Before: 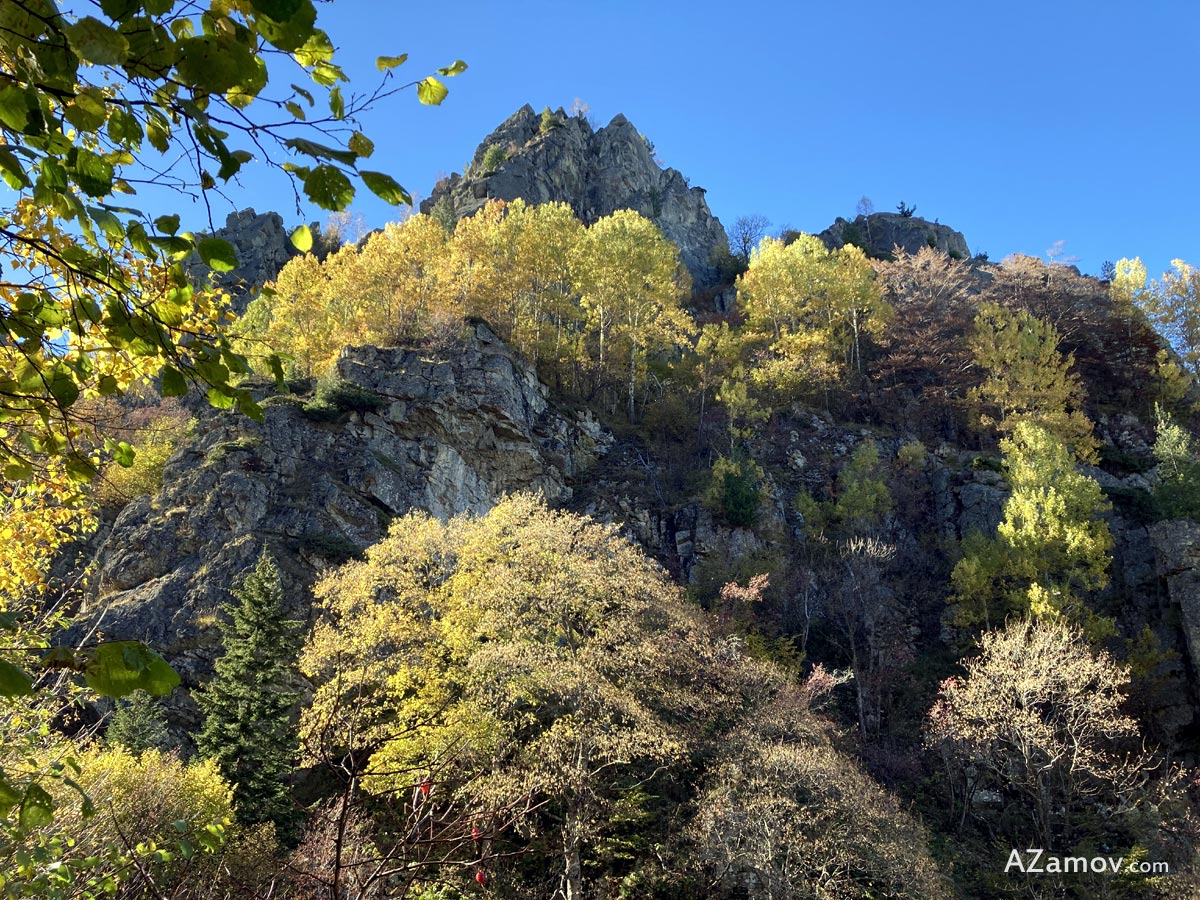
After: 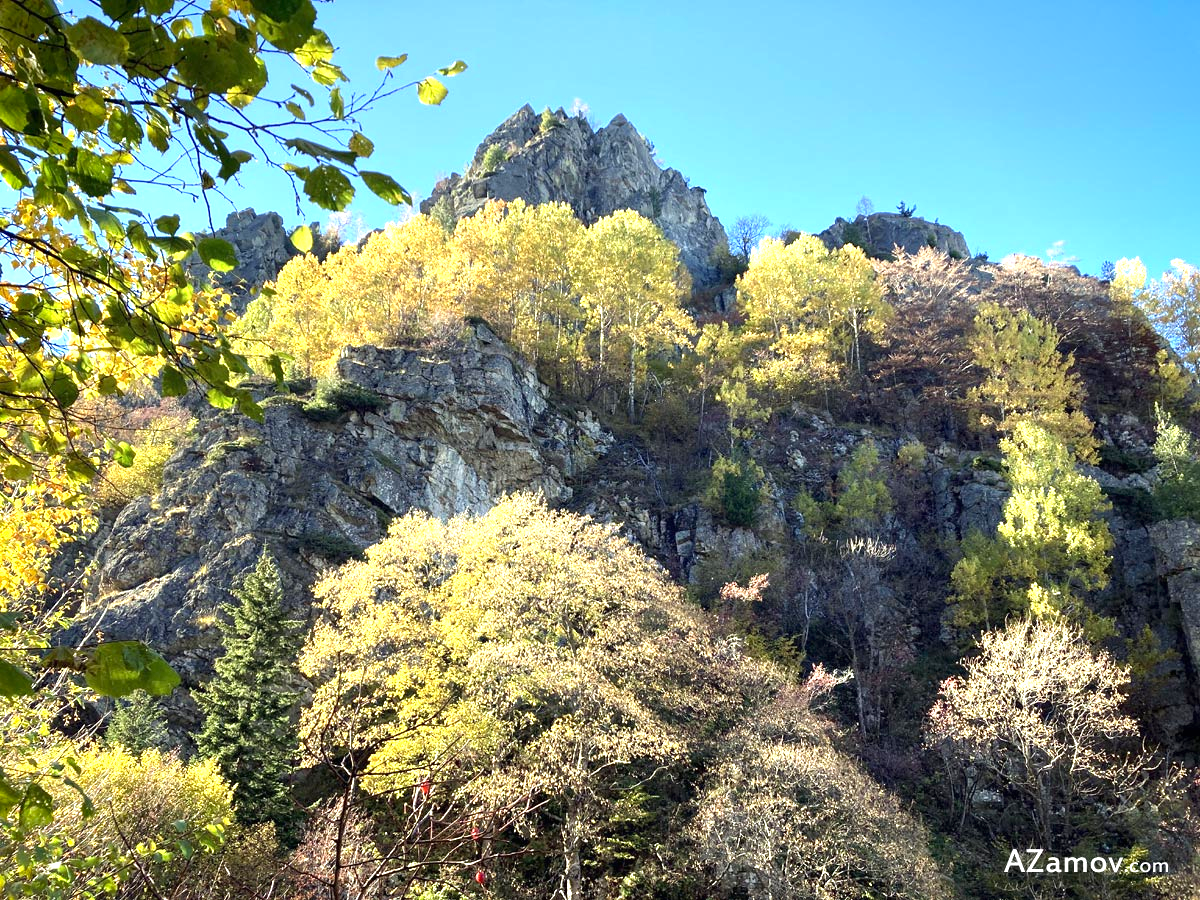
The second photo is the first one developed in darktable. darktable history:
vignetting: brightness -0.233, saturation 0.141
exposure: black level correction 0, exposure 1.1 EV, compensate exposure bias true, compensate highlight preservation false
